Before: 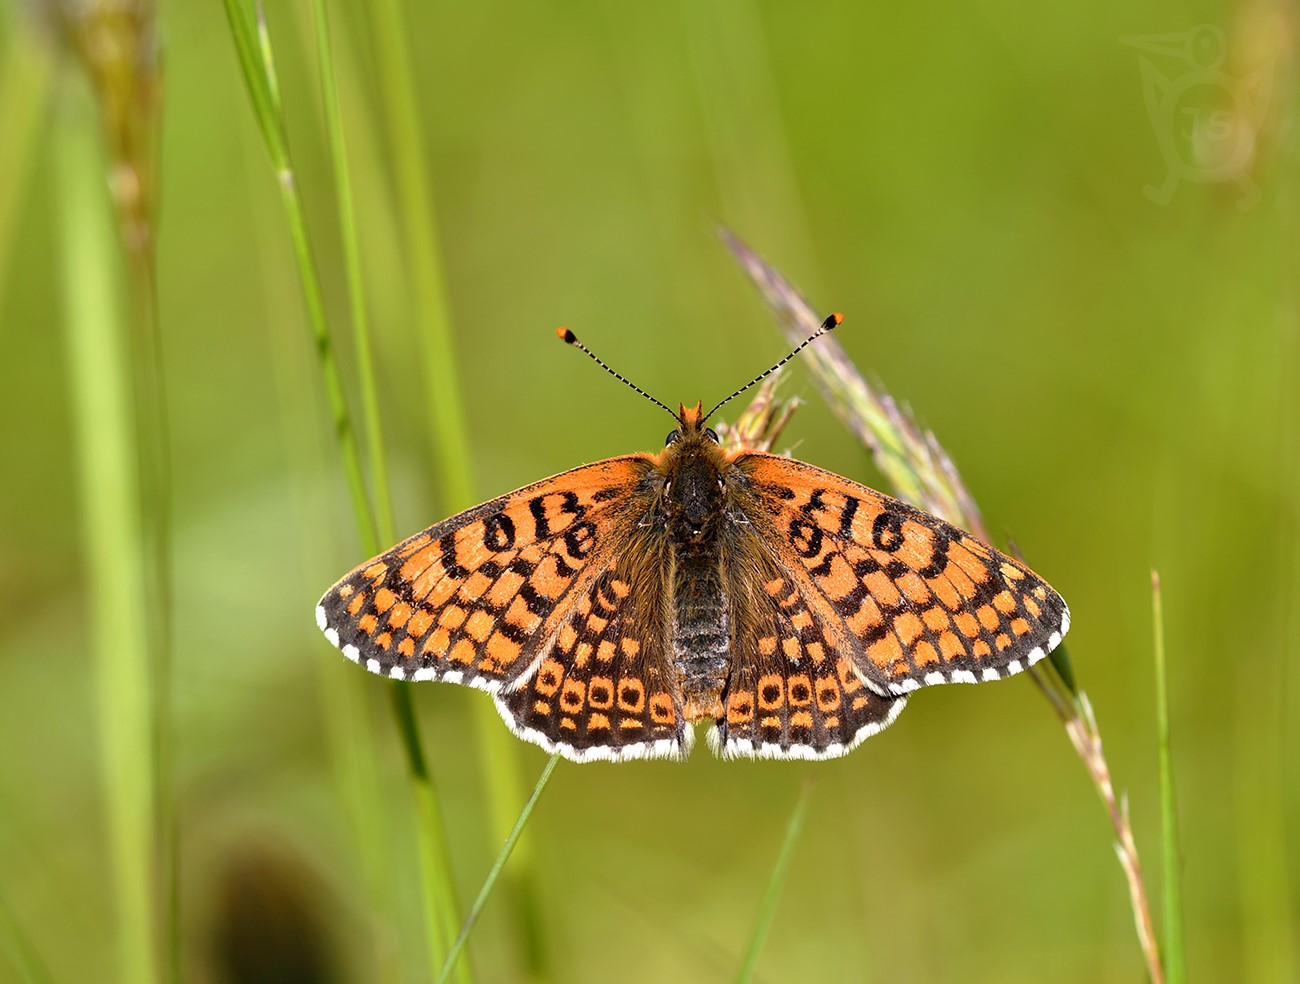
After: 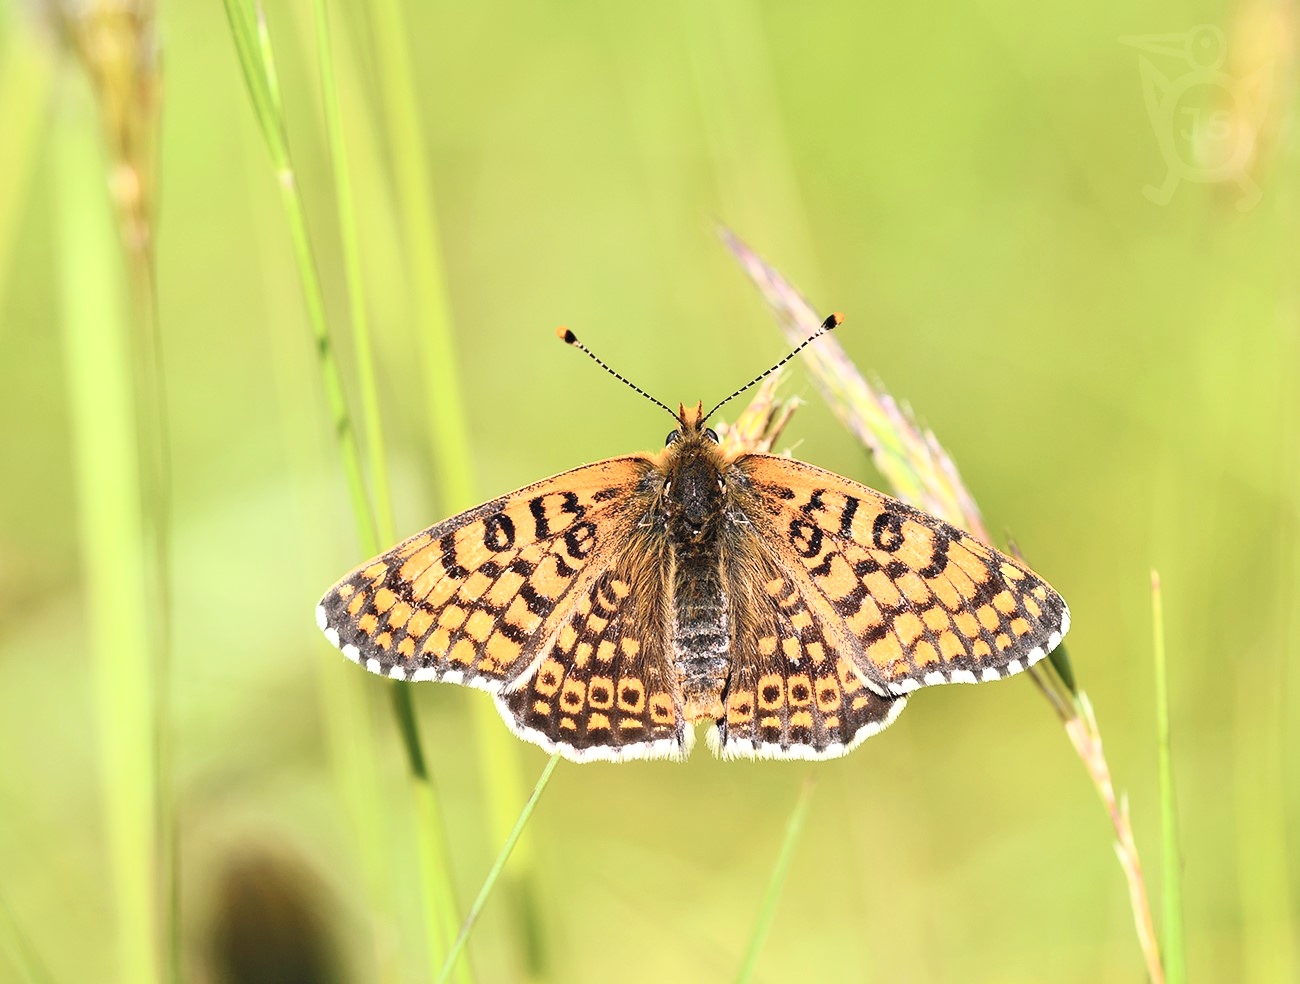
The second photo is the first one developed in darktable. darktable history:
contrast brightness saturation: contrast 0.38, brightness 0.539
